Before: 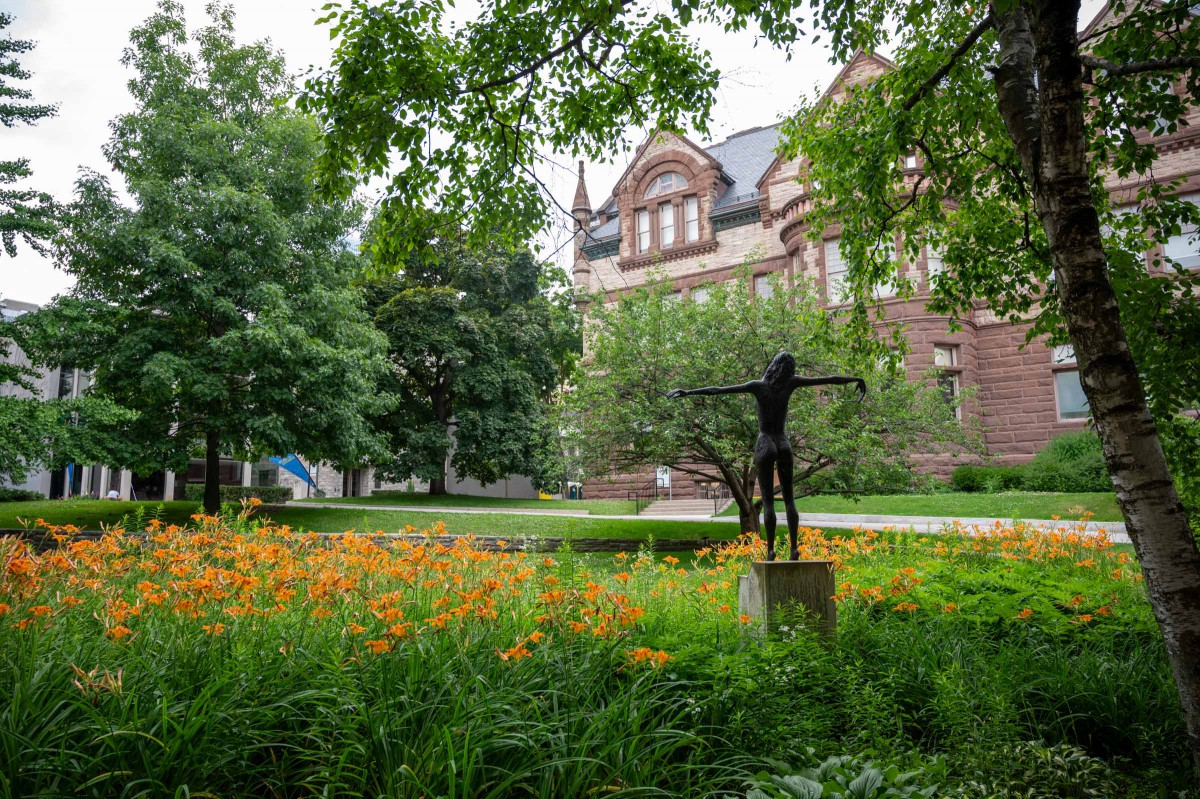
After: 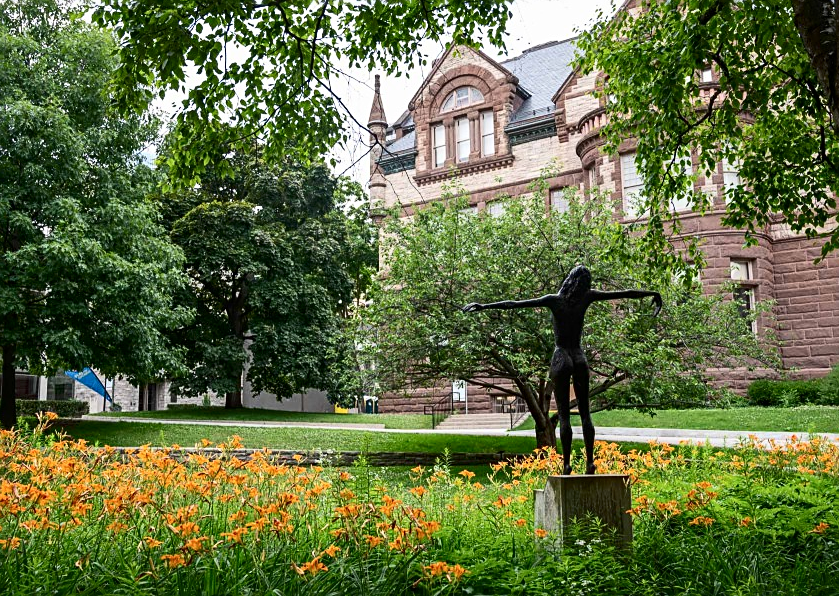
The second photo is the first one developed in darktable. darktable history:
crop and rotate: left 17.005%, top 10.822%, right 13.041%, bottom 14.555%
contrast brightness saturation: contrast 0.219
sharpen: on, module defaults
